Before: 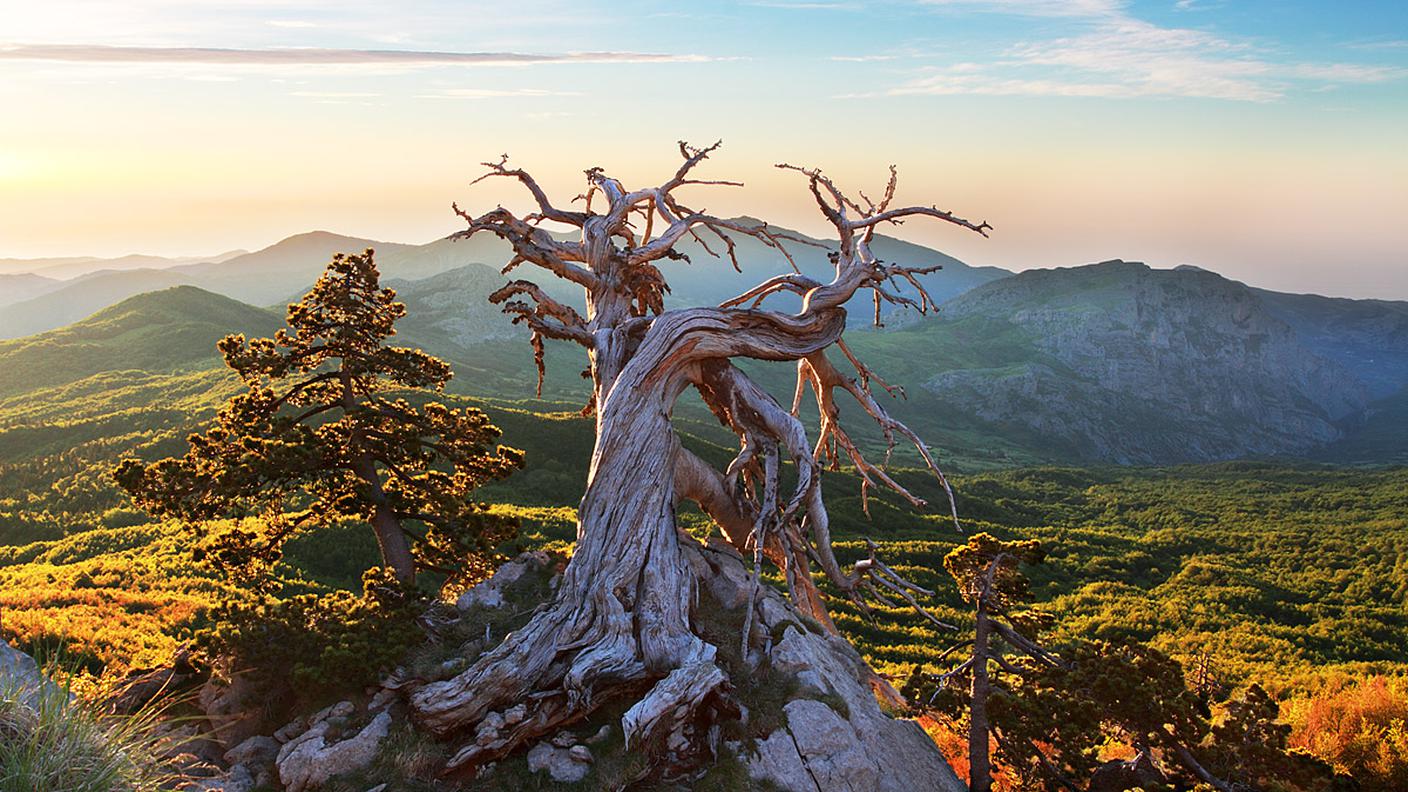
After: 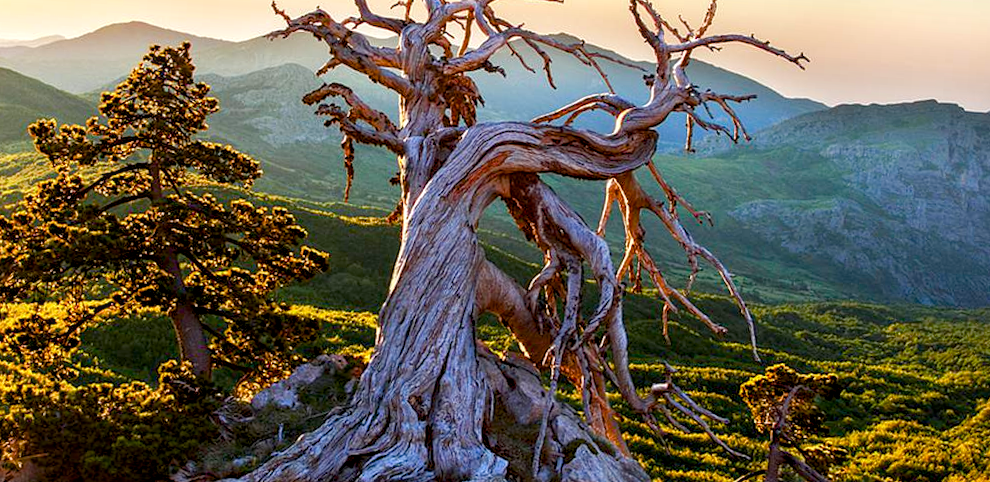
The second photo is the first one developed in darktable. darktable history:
crop and rotate: angle -3.57°, left 9.836%, top 20.692%, right 12.175%, bottom 11.808%
exposure: black level correction 0.007, exposure 0.157 EV, compensate highlight preservation false
local contrast: on, module defaults
color balance rgb: perceptual saturation grading › global saturation 27.21%, perceptual saturation grading › highlights -27.665%, perceptual saturation grading › mid-tones 15.893%, perceptual saturation grading › shadows 34.037%, global vibrance 14.807%
